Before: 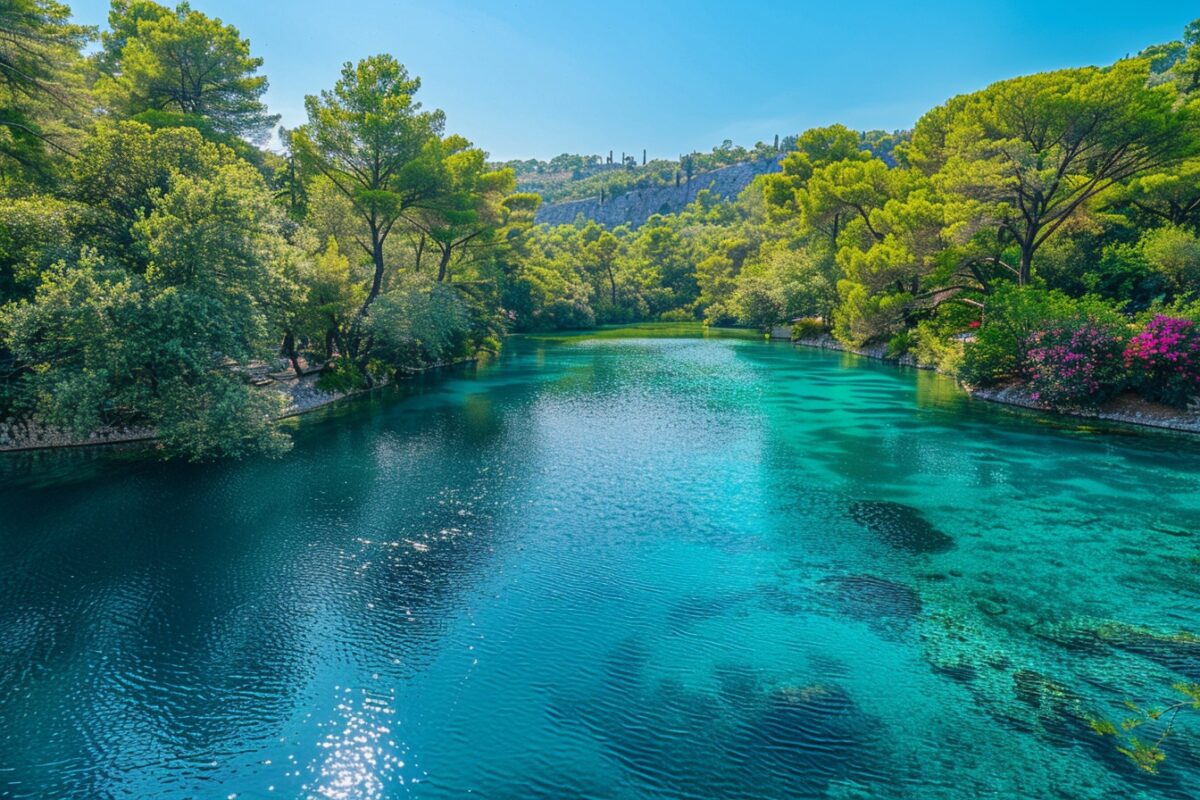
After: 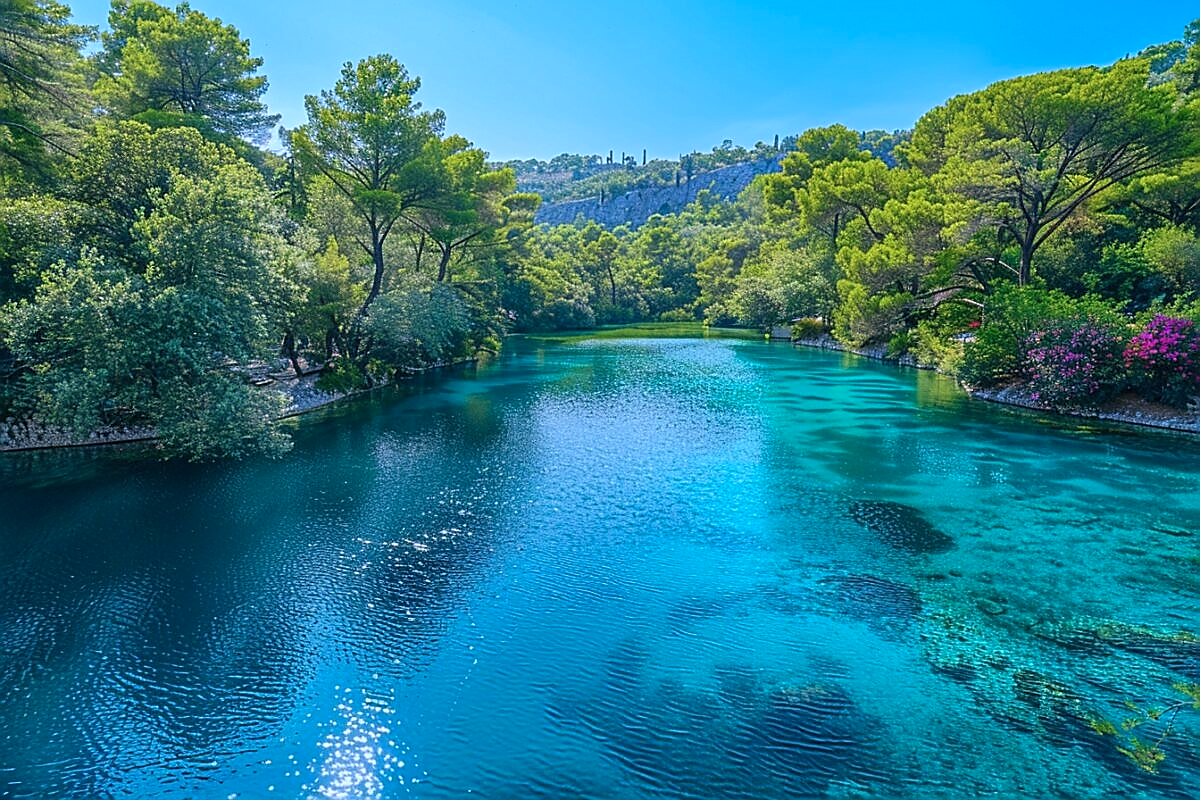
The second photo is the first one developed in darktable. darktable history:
white balance: red 0.926, green 1.003, blue 1.133
color correction: highlights a* -0.772, highlights b* -8.92
sharpen: radius 1.4, amount 1.25, threshold 0.7
